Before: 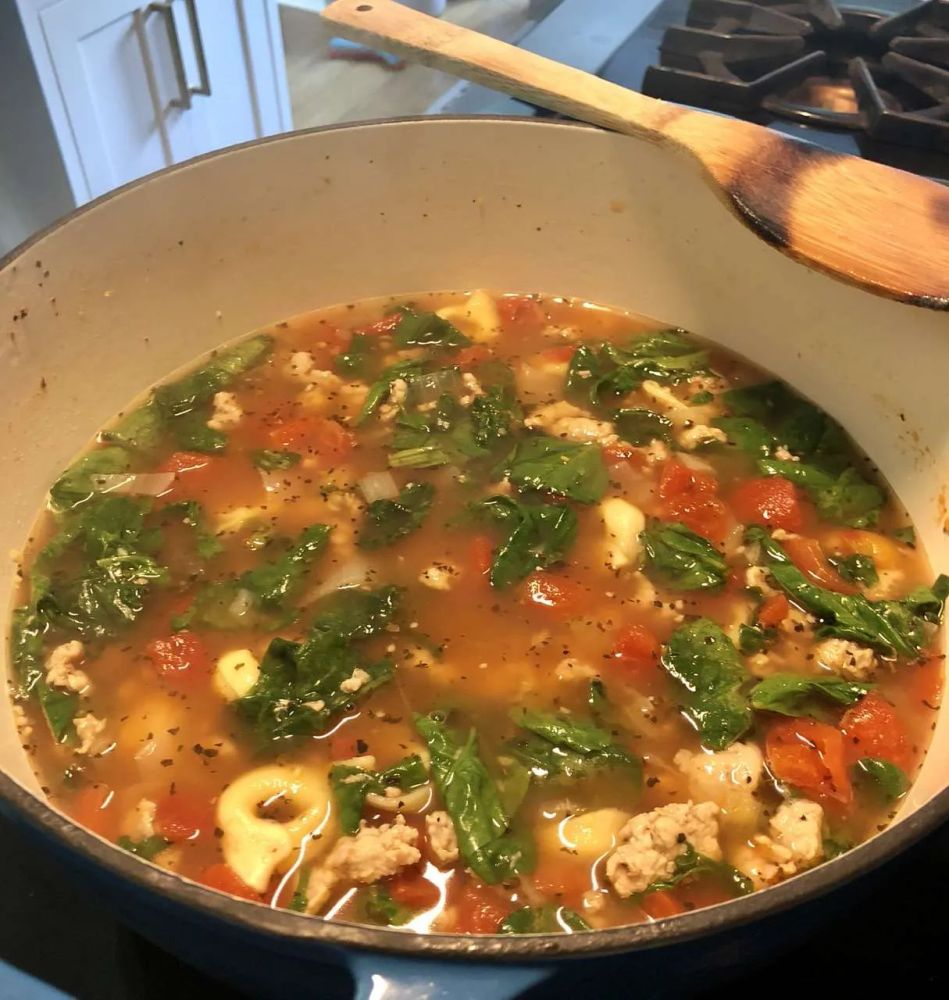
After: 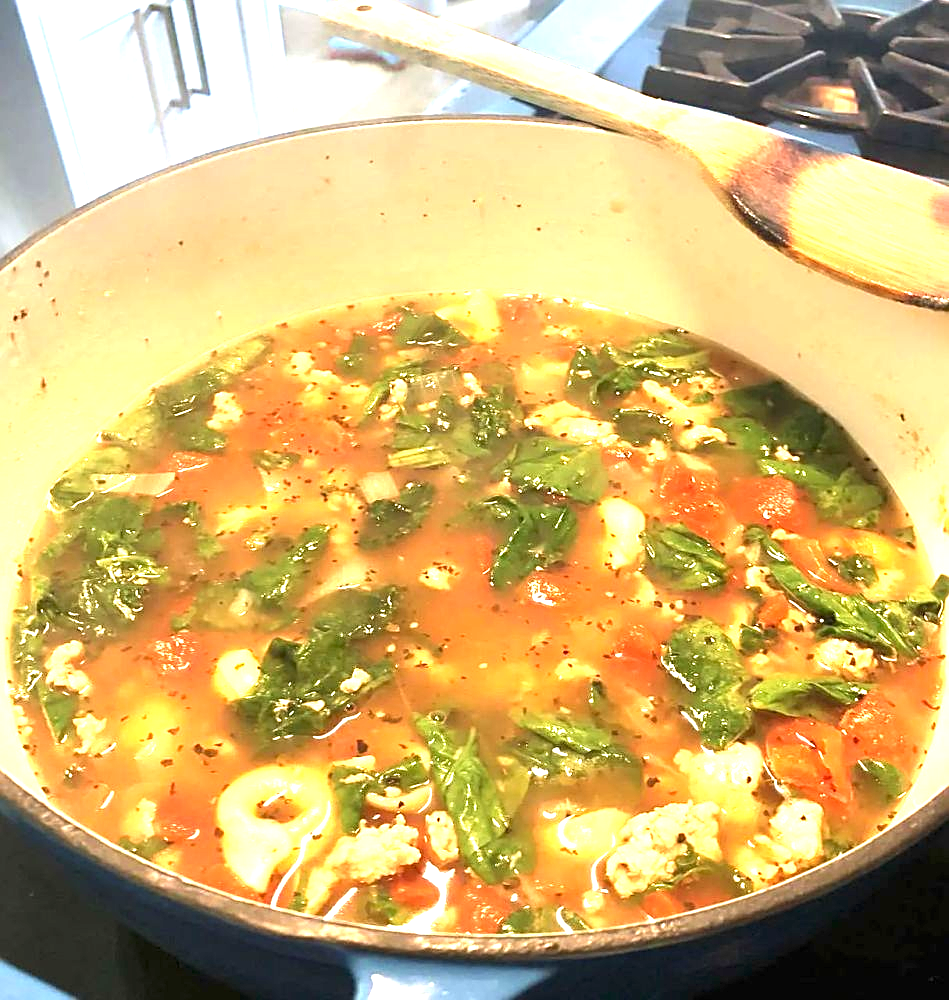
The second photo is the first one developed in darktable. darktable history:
sharpen: on, module defaults
exposure: black level correction 0, exposure 1.741 EV, compensate exposure bias true, compensate highlight preservation false
